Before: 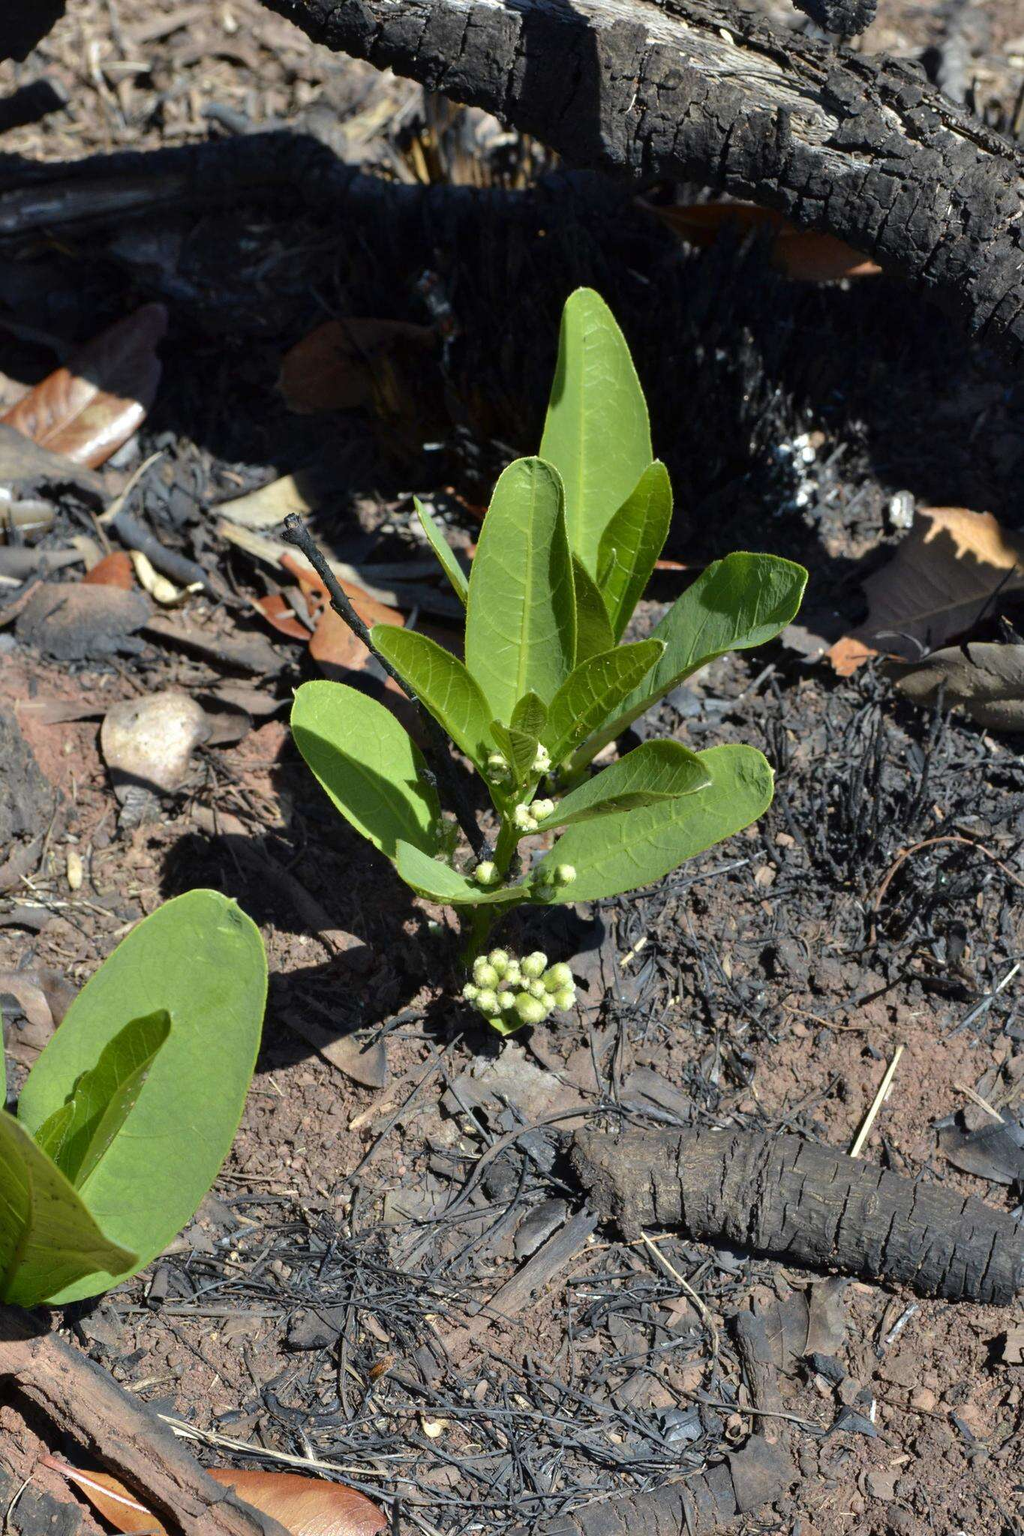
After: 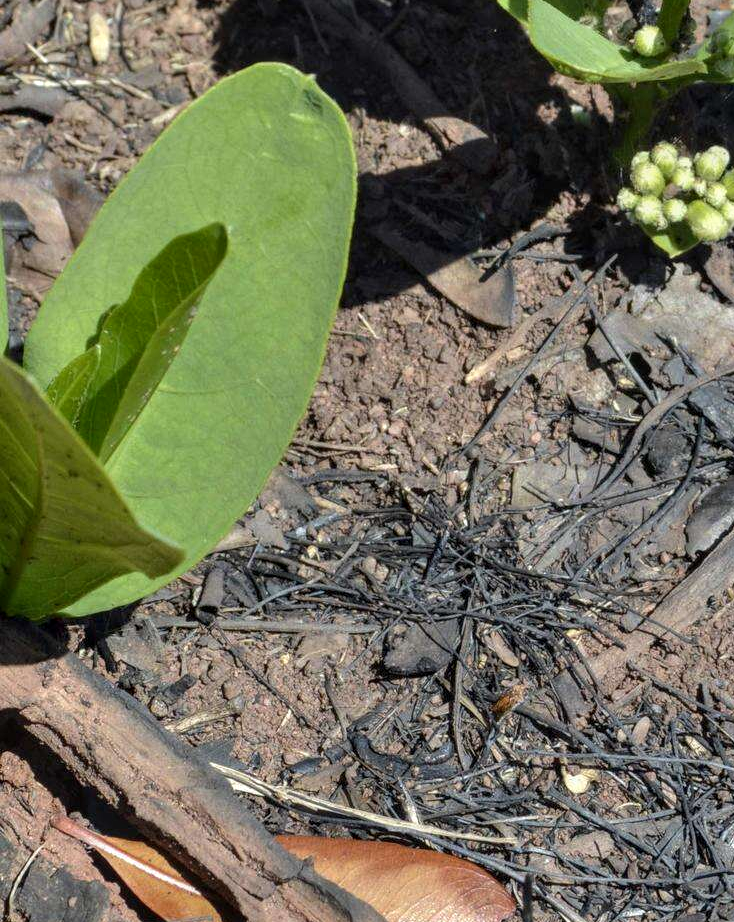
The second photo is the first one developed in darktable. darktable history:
crop and rotate: top 54.847%, right 46.214%, bottom 0.097%
local contrast: on, module defaults
